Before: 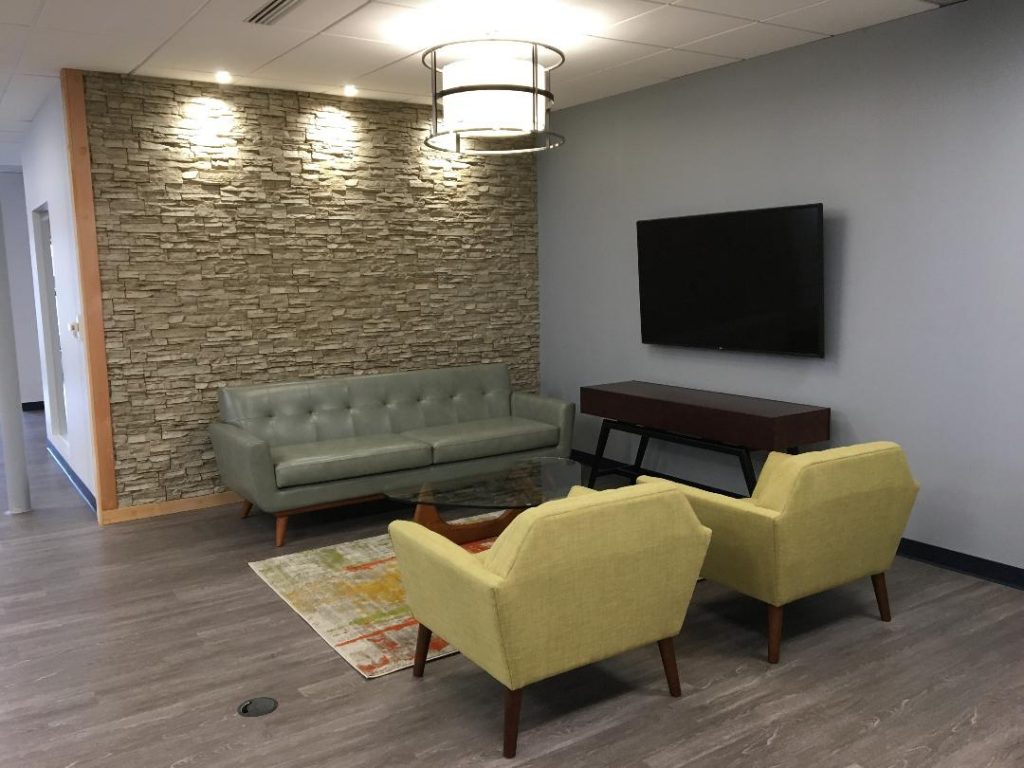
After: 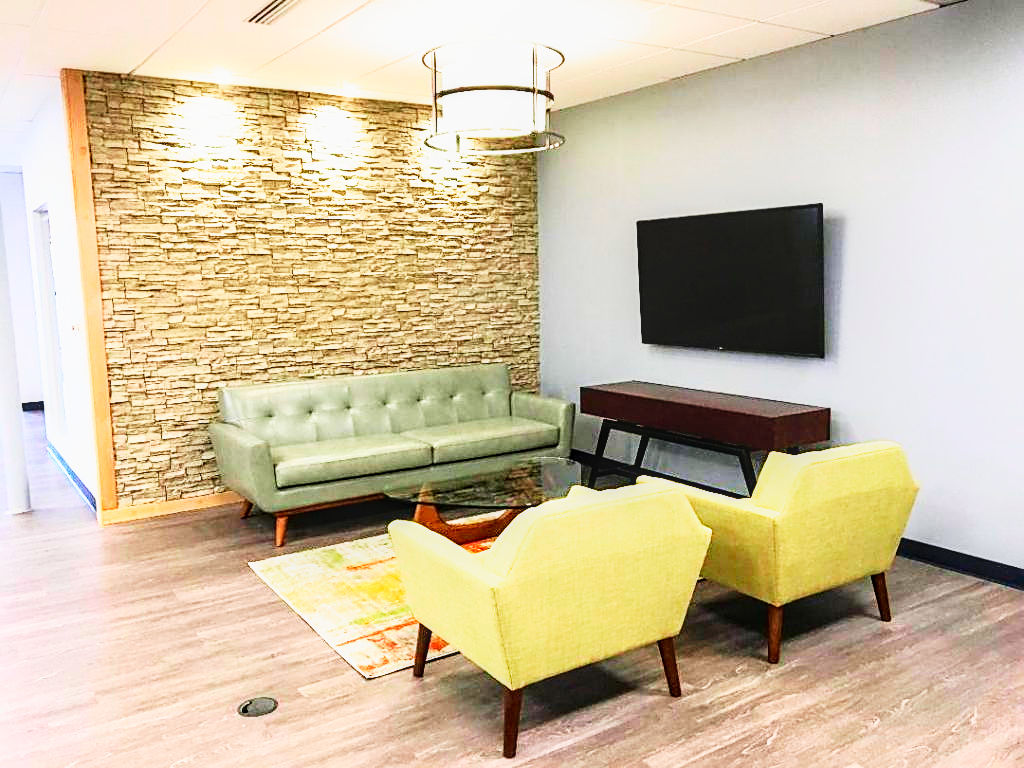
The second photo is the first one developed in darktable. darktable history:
tone curve: curves: ch0 [(0, 0) (0.091, 0.077) (0.389, 0.458) (0.745, 0.82) (0.844, 0.908) (0.909, 0.942) (1, 0.973)]; ch1 [(0, 0) (0.437, 0.404) (0.5, 0.5) (0.529, 0.556) (0.58, 0.603) (0.616, 0.649) (1, 1)]; ch2 [(0, 0) (0.442, 0.415) (0.5, 0.5) (0.535, 0.557) (0.585, 0.62) (1, 1)], color space Lab, independent channels, preserve colors none
base curve: curves: ch0 [(0, 0) (0.007, 0.004) (0.027, 0.03) (0.046, 0.07) (0.207, 0.54) (0.442, 0.872) (0.673, 0.972) (1, 1)], preserve colors none
sharpen: on, module defaults
local contrast: on, module defaults
exposure: exposure 0.6 EV, compensate highlight preservation false
